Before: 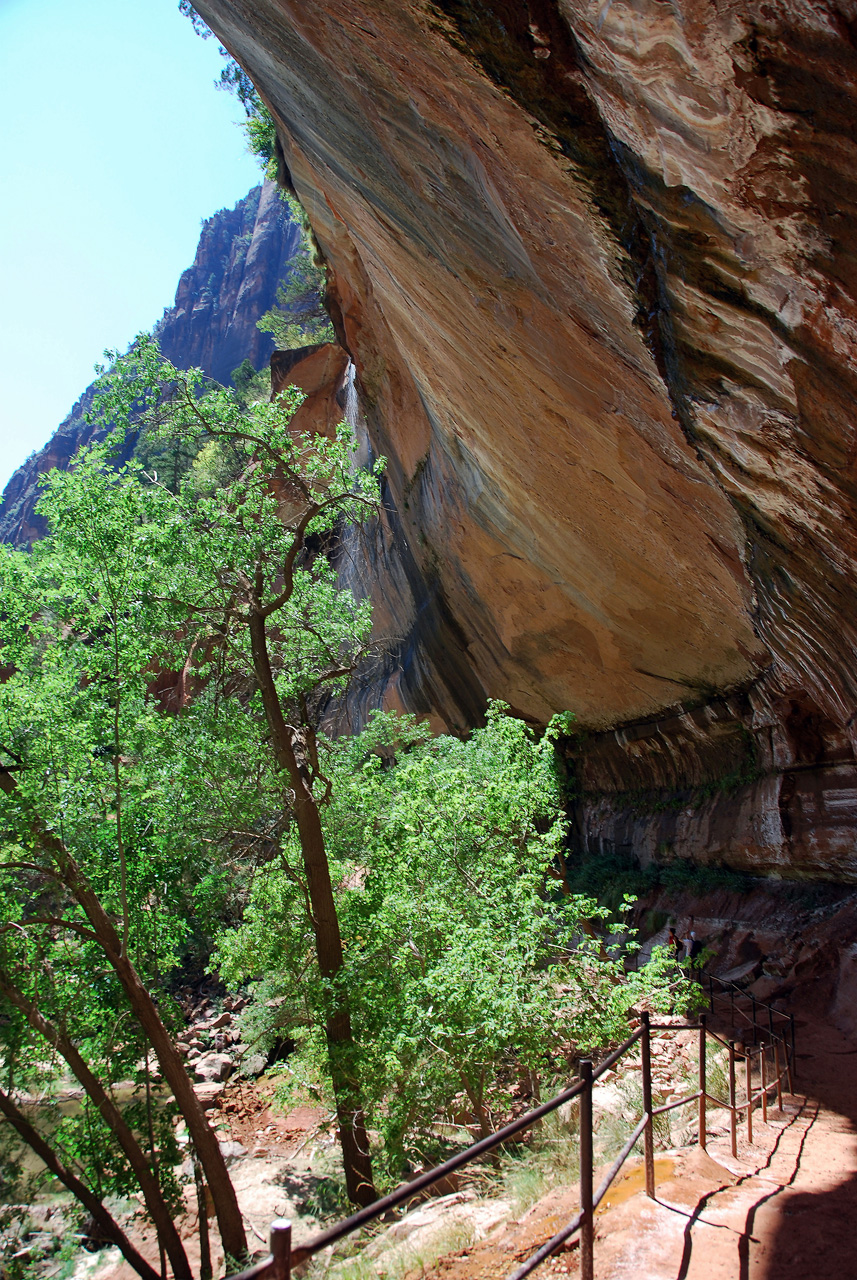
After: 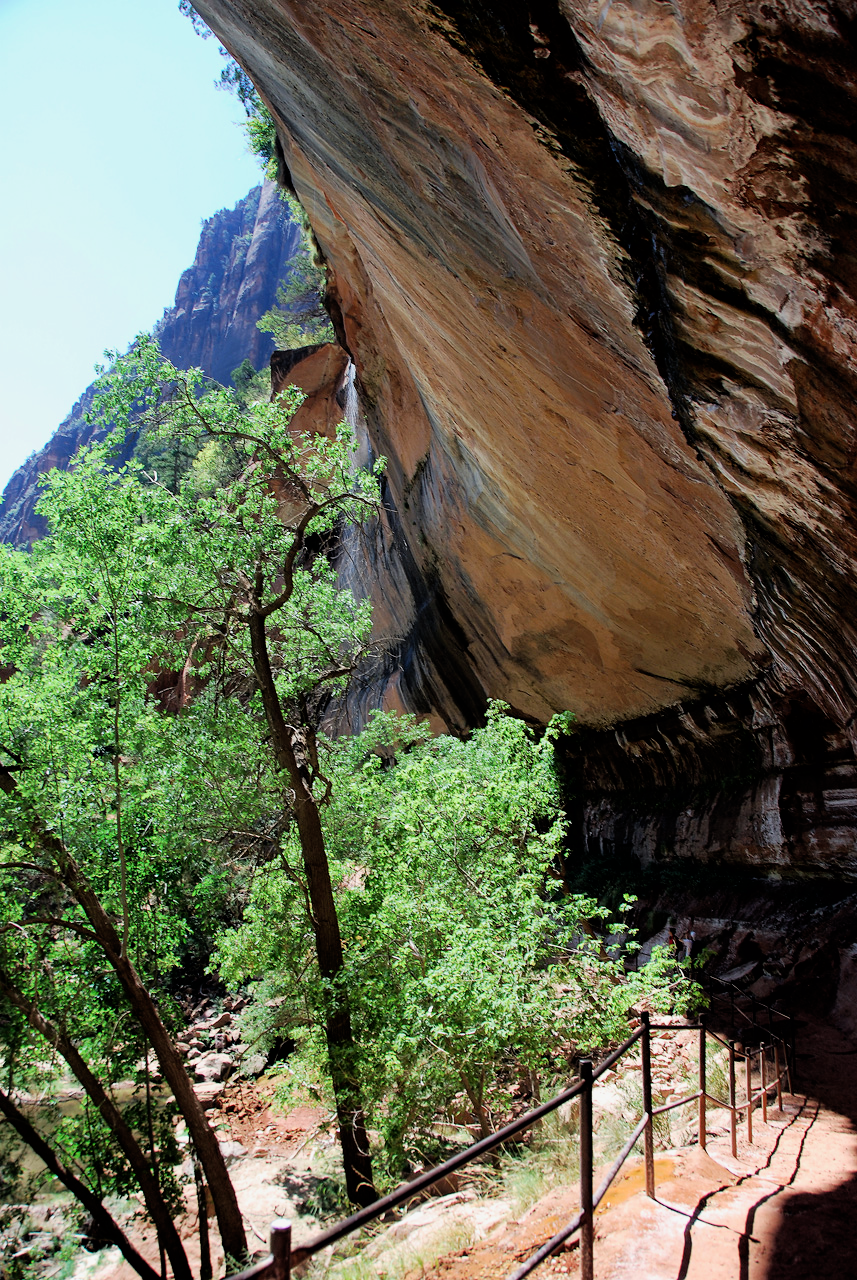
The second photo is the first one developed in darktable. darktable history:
tone equalizer: -8 EV -0.401 EV, -7 EV -0.381 EV, -6 EV -0.313 EV, -5 EV -0.24 EV, -3 EV 0.231 EV, -2 EV 0.315 EV, -1 EV 0.377 EV, +0 EV 0.414 EV
filmic rgb: black relative exposure -5.87 EV, white relative exposure 3.4 EV, threshold 3.04 EV, hardness 3.67, enable highlight reconstruction true
